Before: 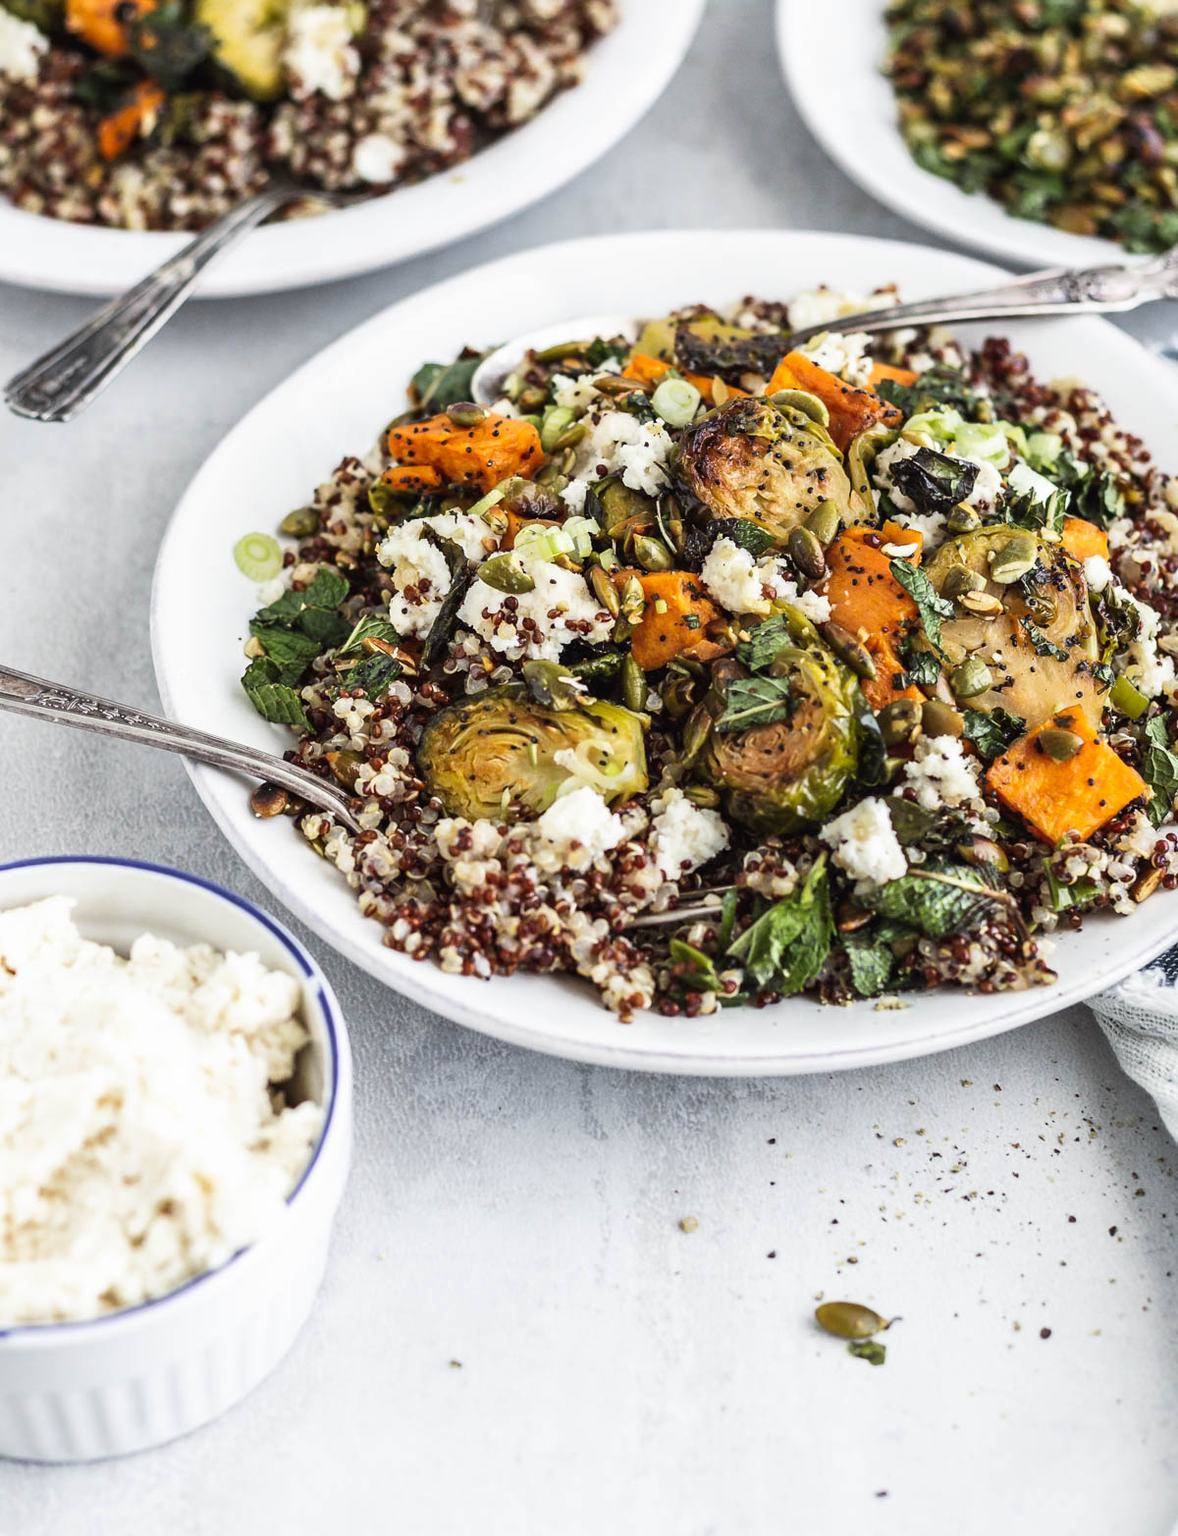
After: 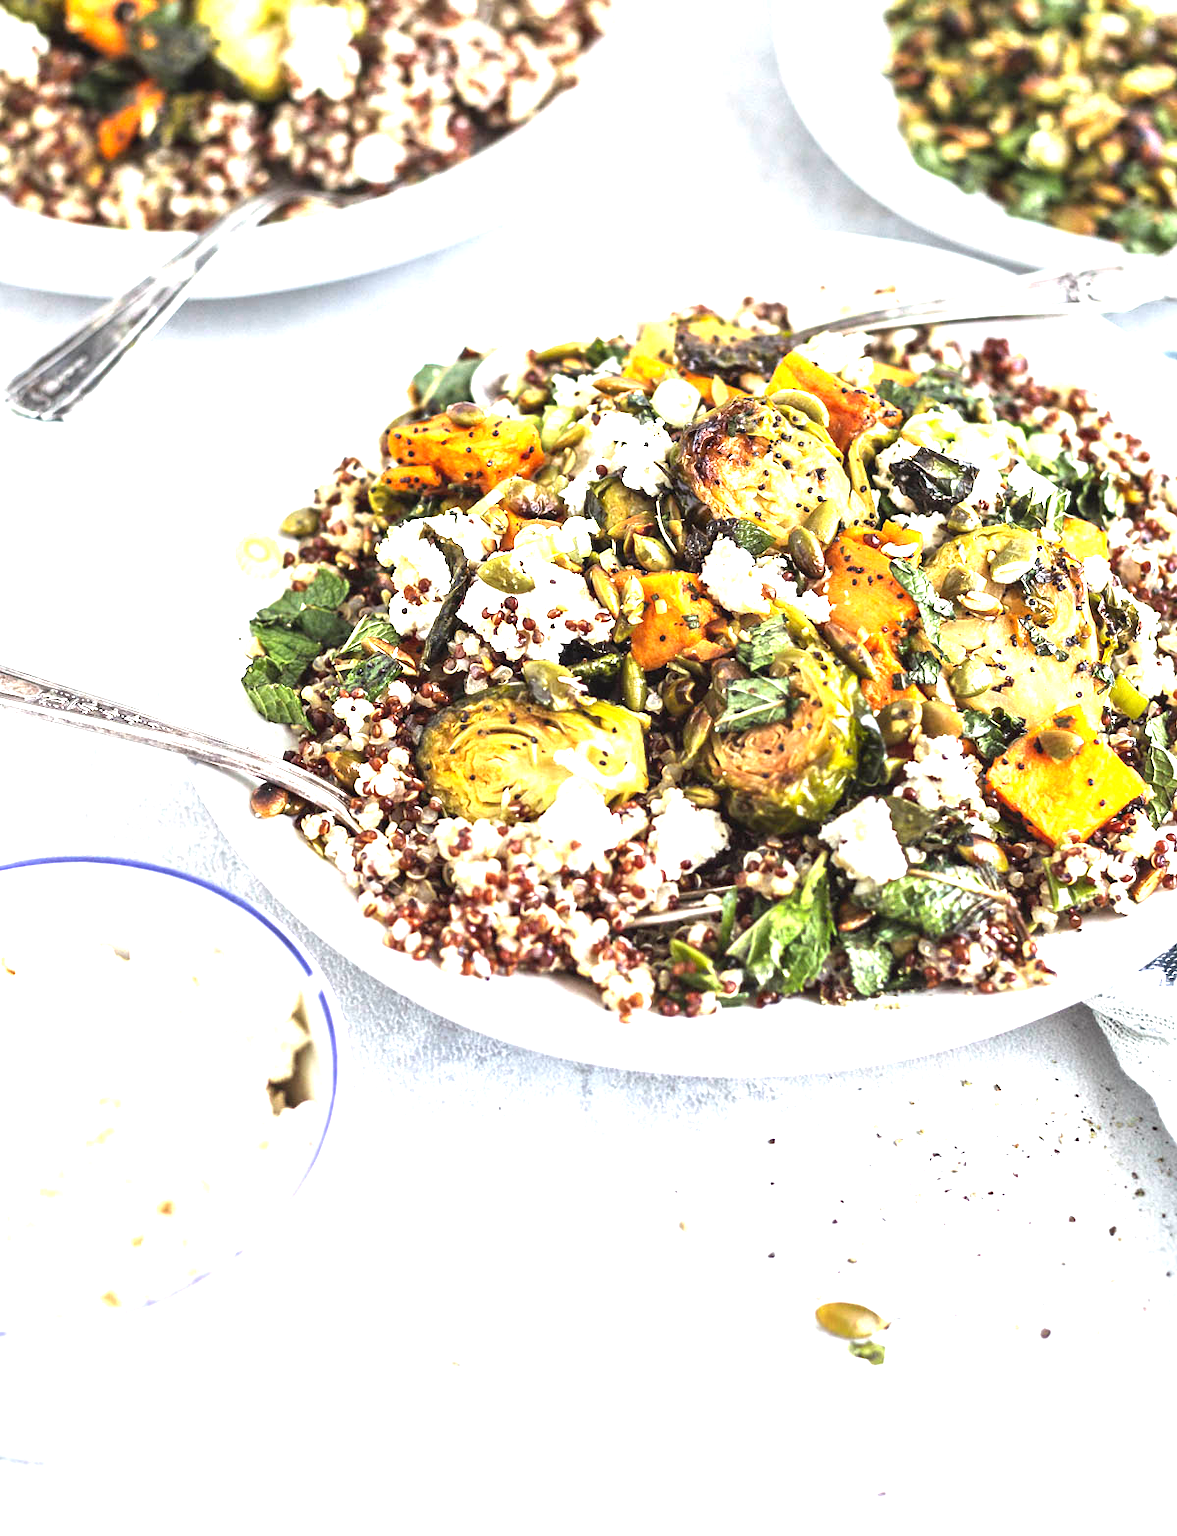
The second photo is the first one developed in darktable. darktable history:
exposure: black level correction 0, exposure 1.667 EV, compensate highlight preservation false
